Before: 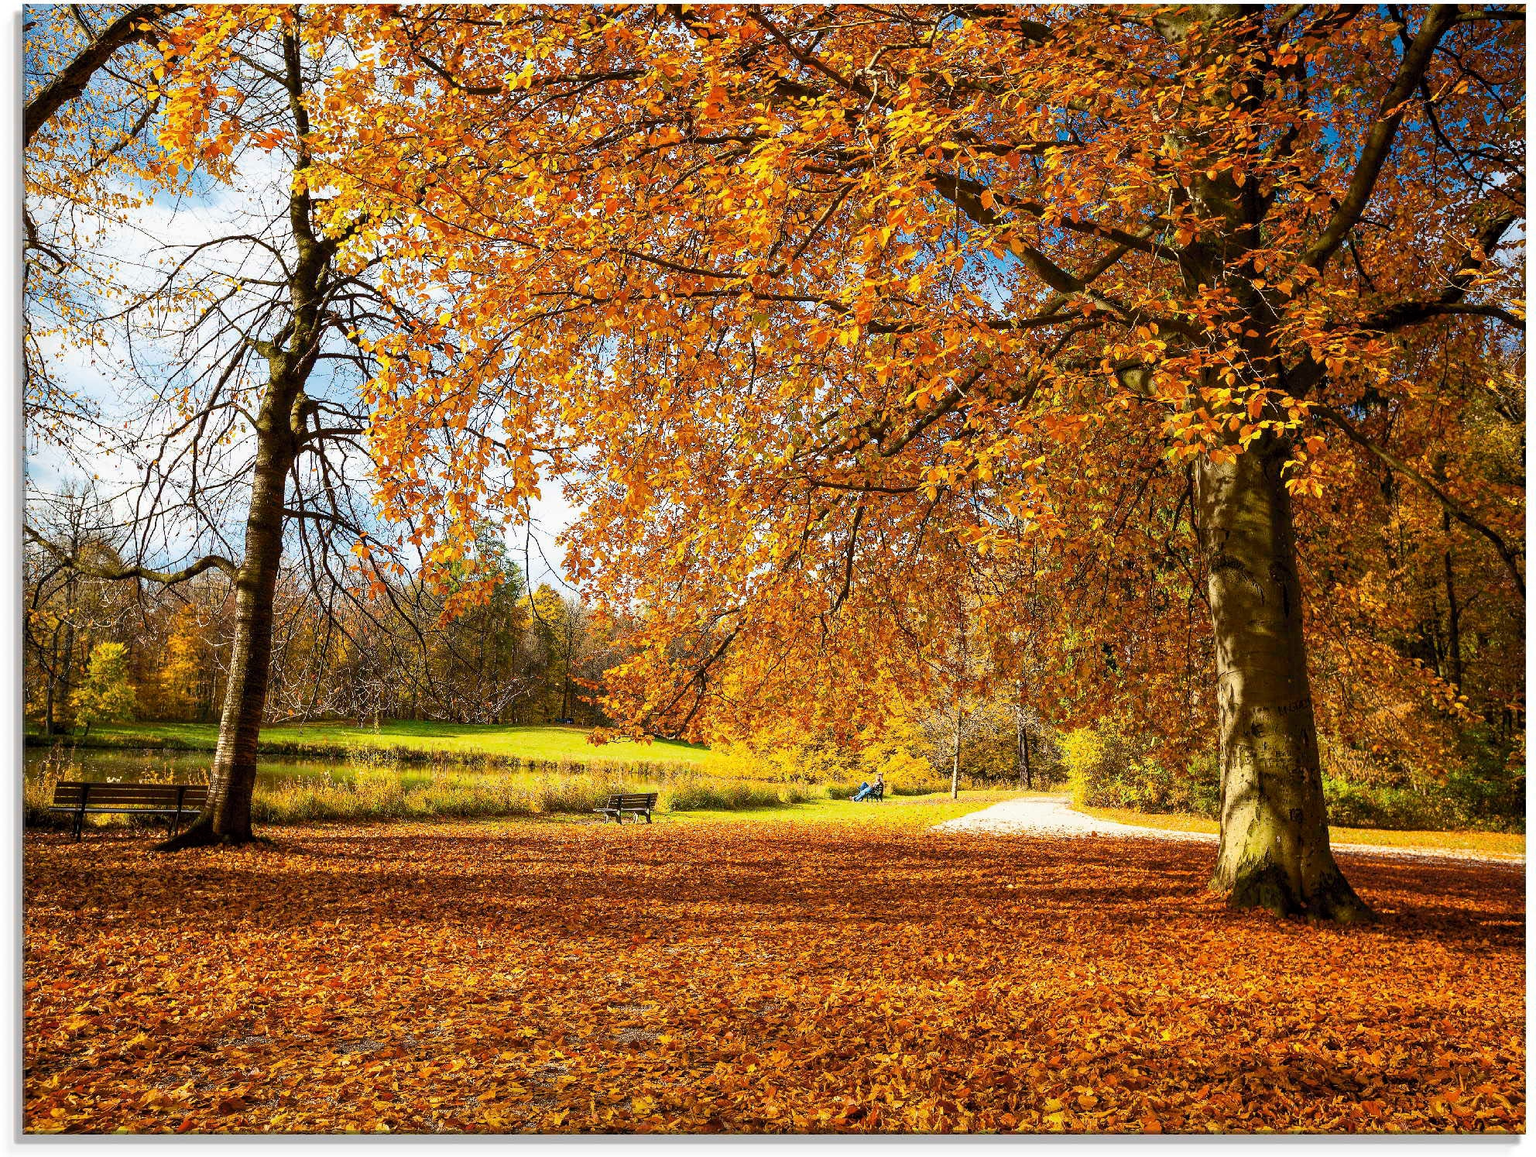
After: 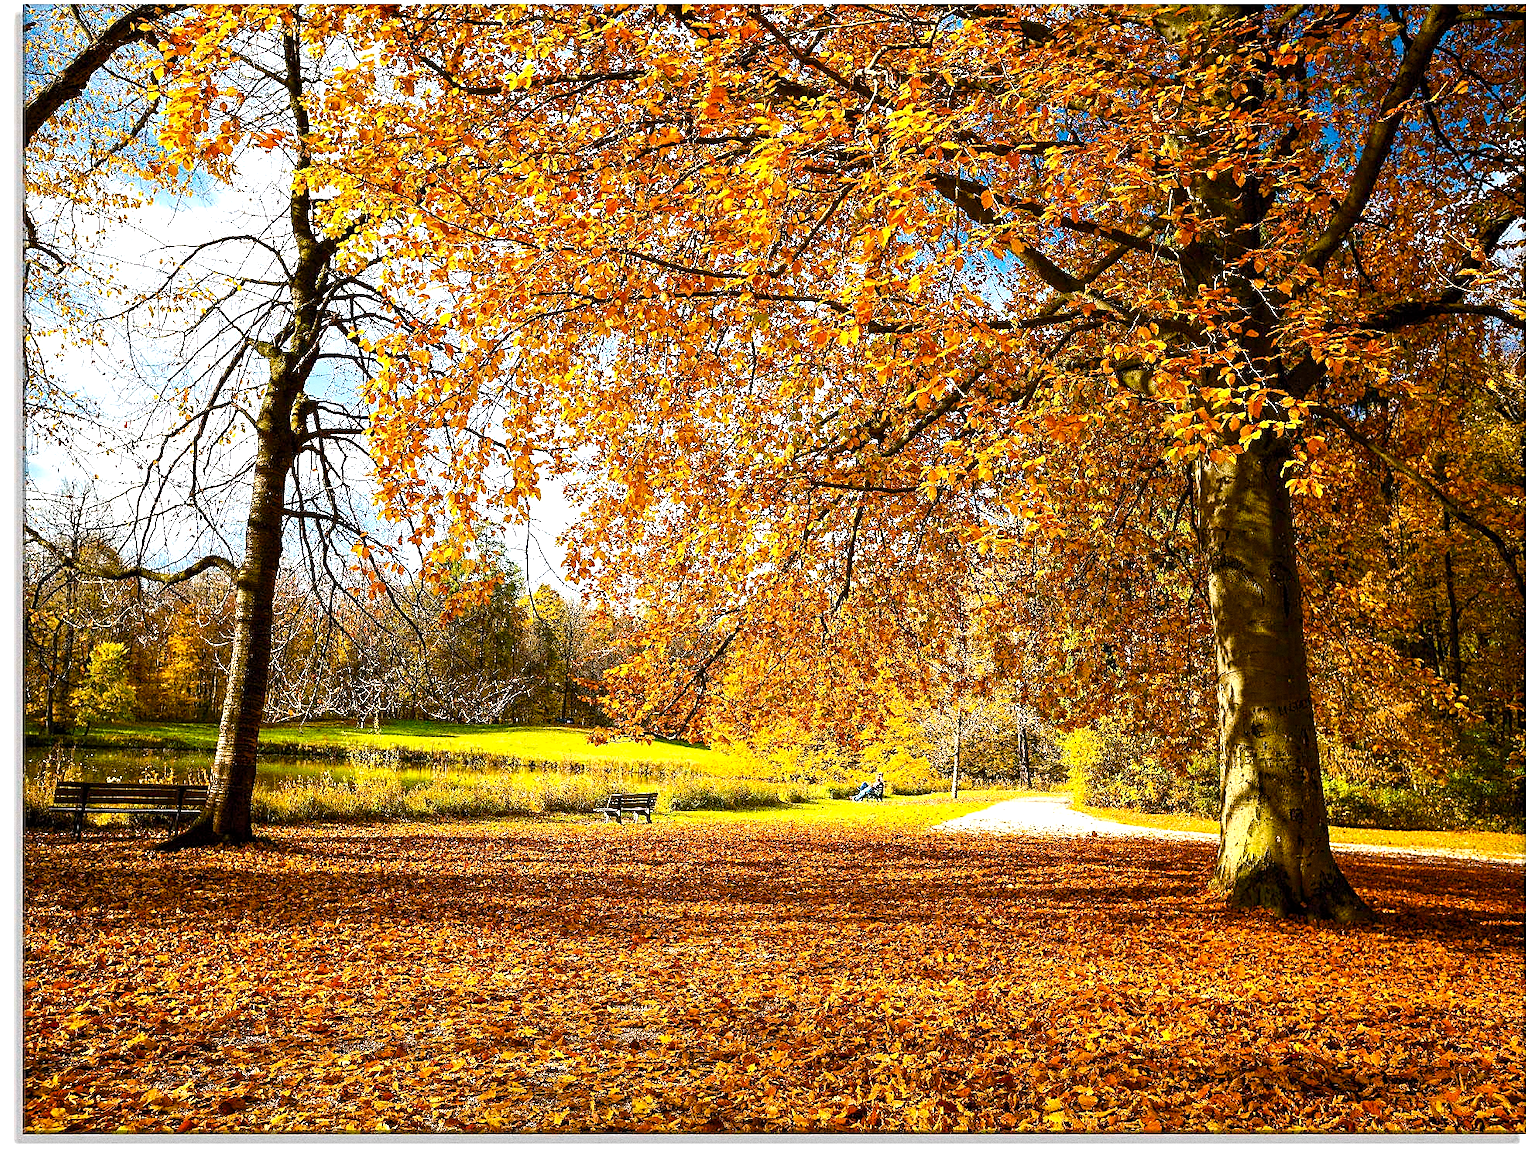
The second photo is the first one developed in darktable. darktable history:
grain: coarseness 0.09 ISO, strength 40%
color balance rgb: perceptual saturation grading › mid-tones 6.33%, perceptual saturation grading › shadows 72.44%, perceptual brilliance grading › highlights 11.59%, contrast 5.05%
sharpen: on, module defaults
